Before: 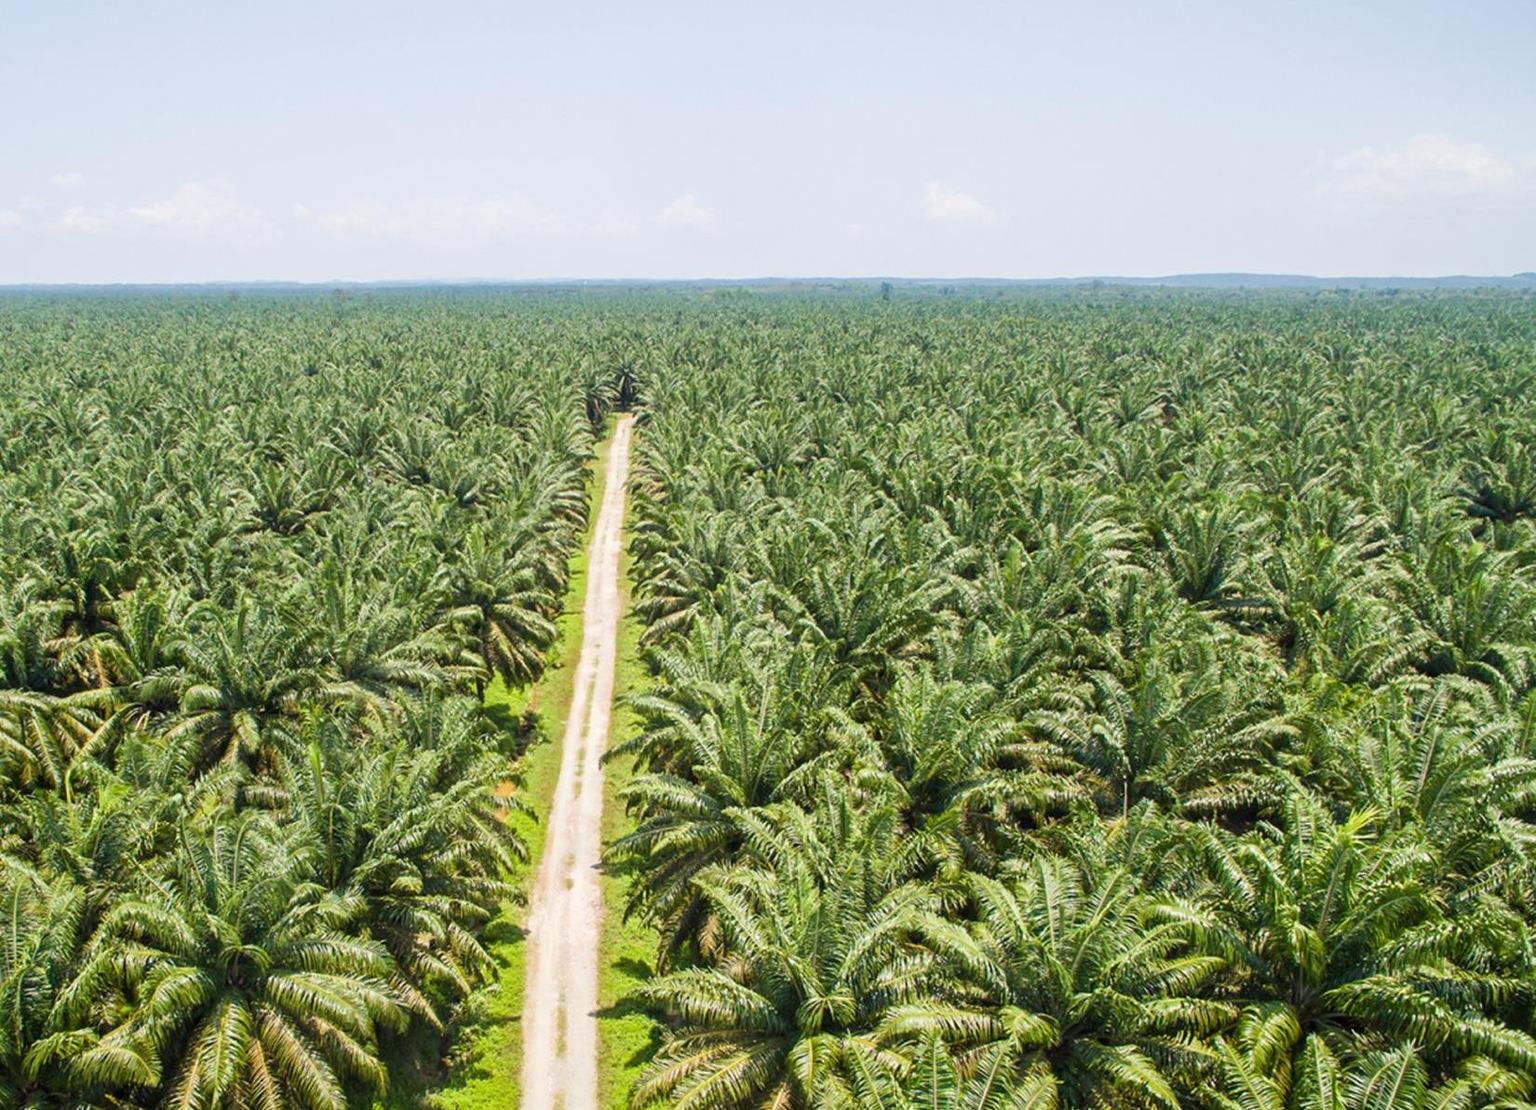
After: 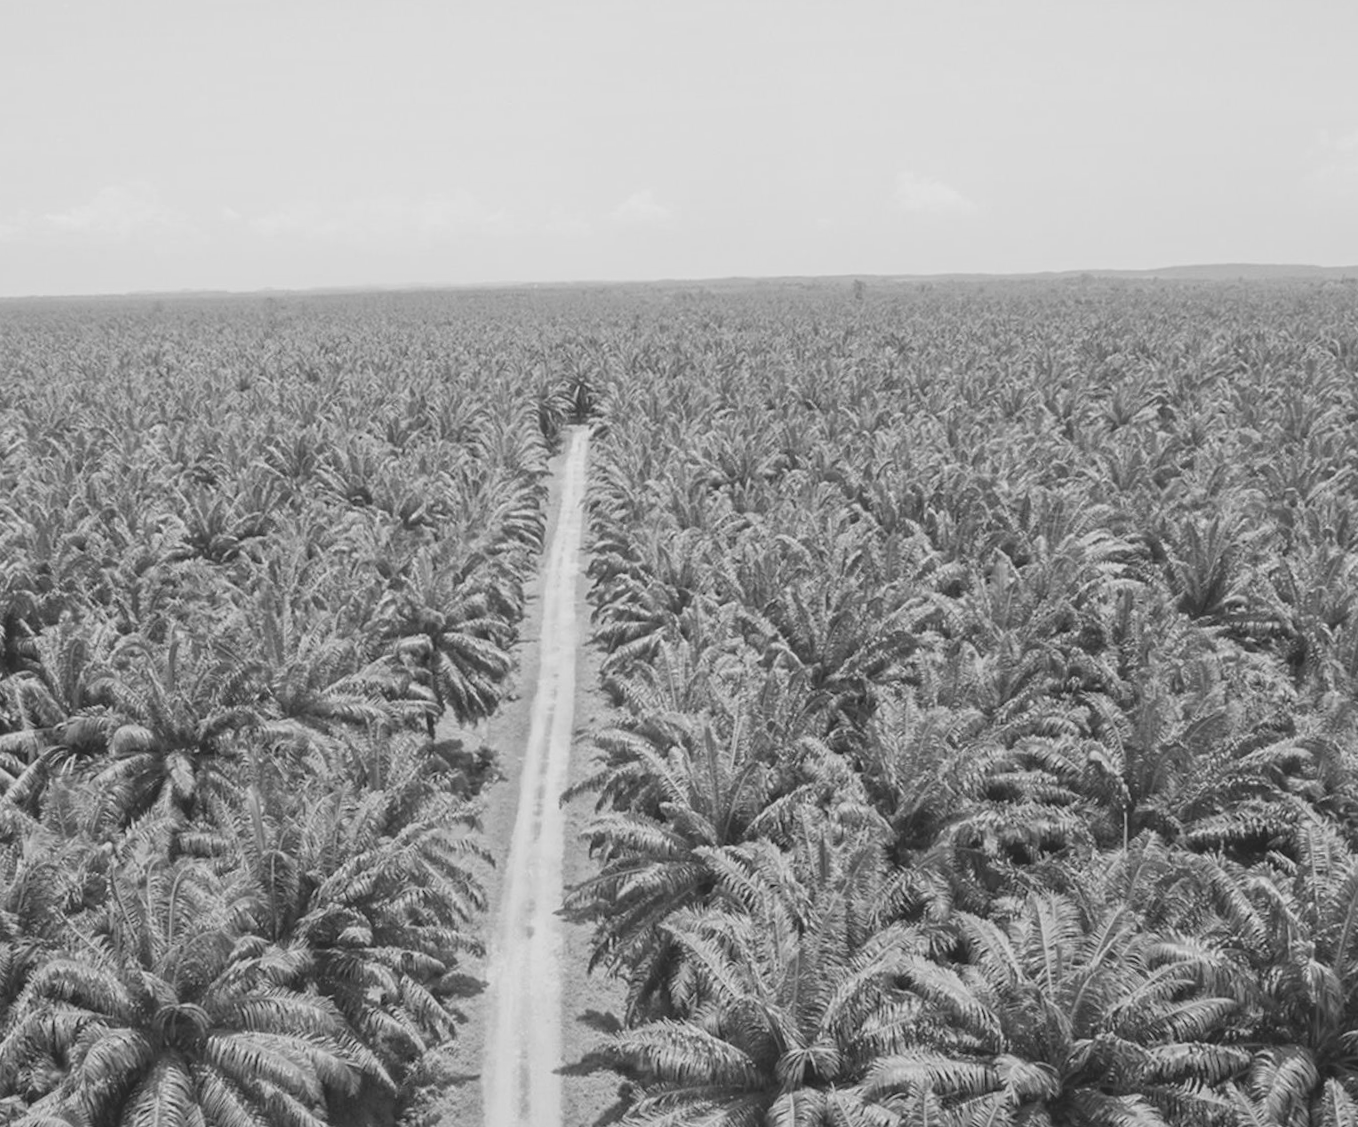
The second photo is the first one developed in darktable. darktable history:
local contrast: detail 70%
crop and rotate: angle 1°, left 4.281%, top 0.642%, right 11.383%, bottom 2.486%
monochrome: on, module defaults
